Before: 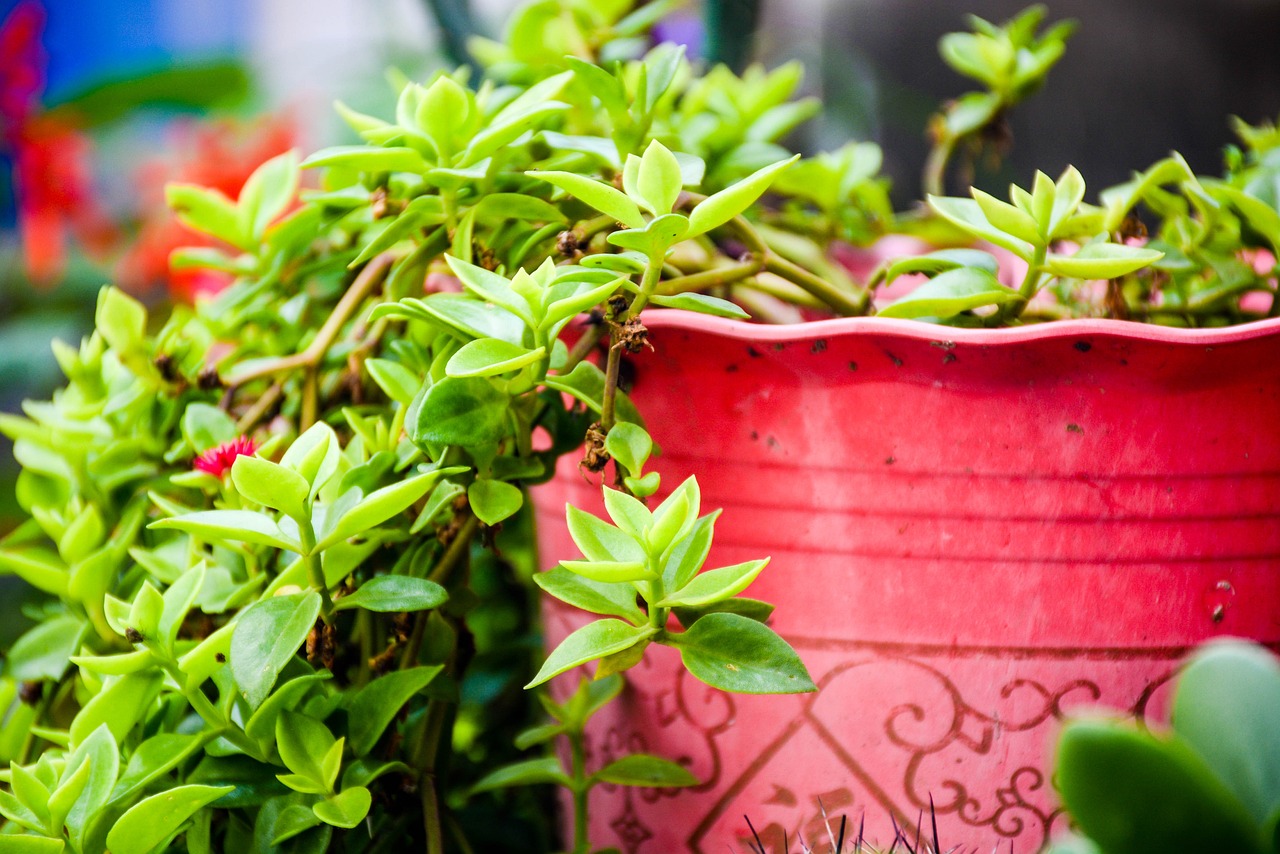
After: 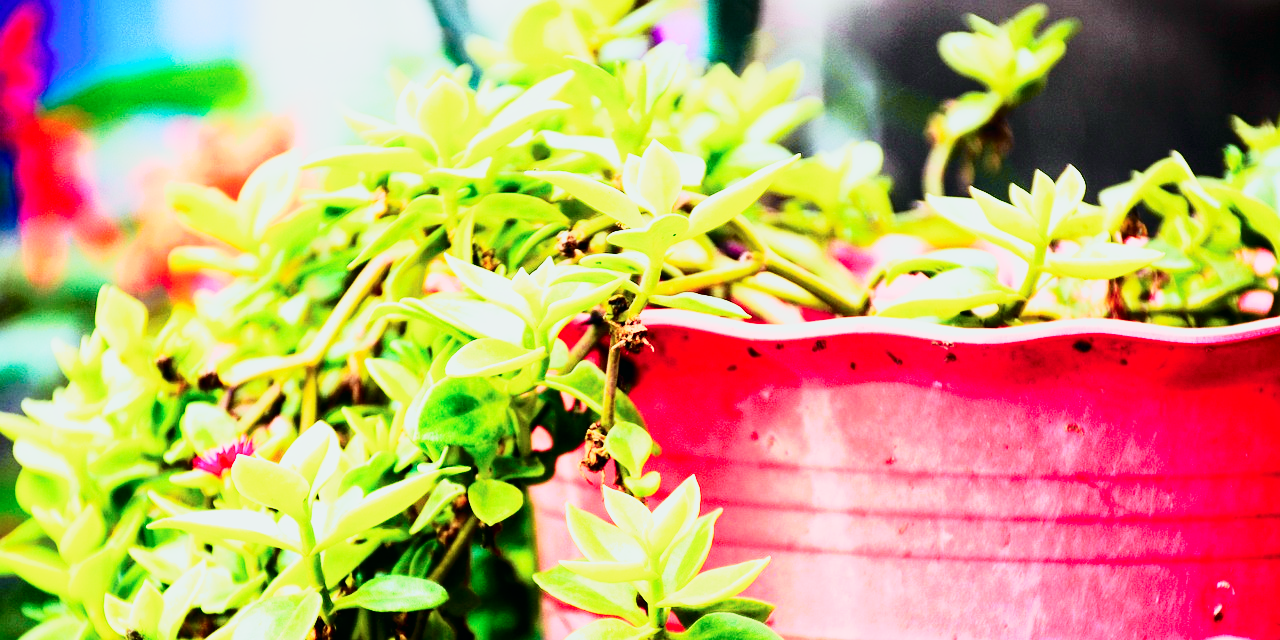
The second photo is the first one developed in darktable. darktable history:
crop: bottom 24.98%
base curve: curves: ch0 [(0, 0) (0.007, 0.004) (0.027, 0.03) (0.046, 0.07) (0.207, 0.54) (0.442, 0.872) (0.673, 0.972) (1, 1)], preserve colors none
tone curve: curves: ch0 [(0, 0) (0.081, 0.044) (0.192, 0.125) (0.283, 0.238) (0.416, 0.449) (0.495, 0.524) (0.661, 0.756) (0.788, 0.87) (1, 0.951)]; ch1 [(0, 0) (0.161, 0.092) (0.35, 0.33) (0.392, 0.392) (0.427, 0.426) (0.479, 0.472) (0.505, 0.497) (0.521, 0.524) (0.567, 0.56) (0.583, 0.592) (0.625, 0.627) (0.678, 0.733) (1, 1)]; ch2 [(0, 0) (0.346, 0.362) (0.404, 0.427) (0.502, 0.499) (0.531, 0.523) (0.544, 0.561) (0.58, 0.59) (0.629, 0.642) (0.717, 0.678) (1, 1)], color space Lab, independent channels, preserve colors none
